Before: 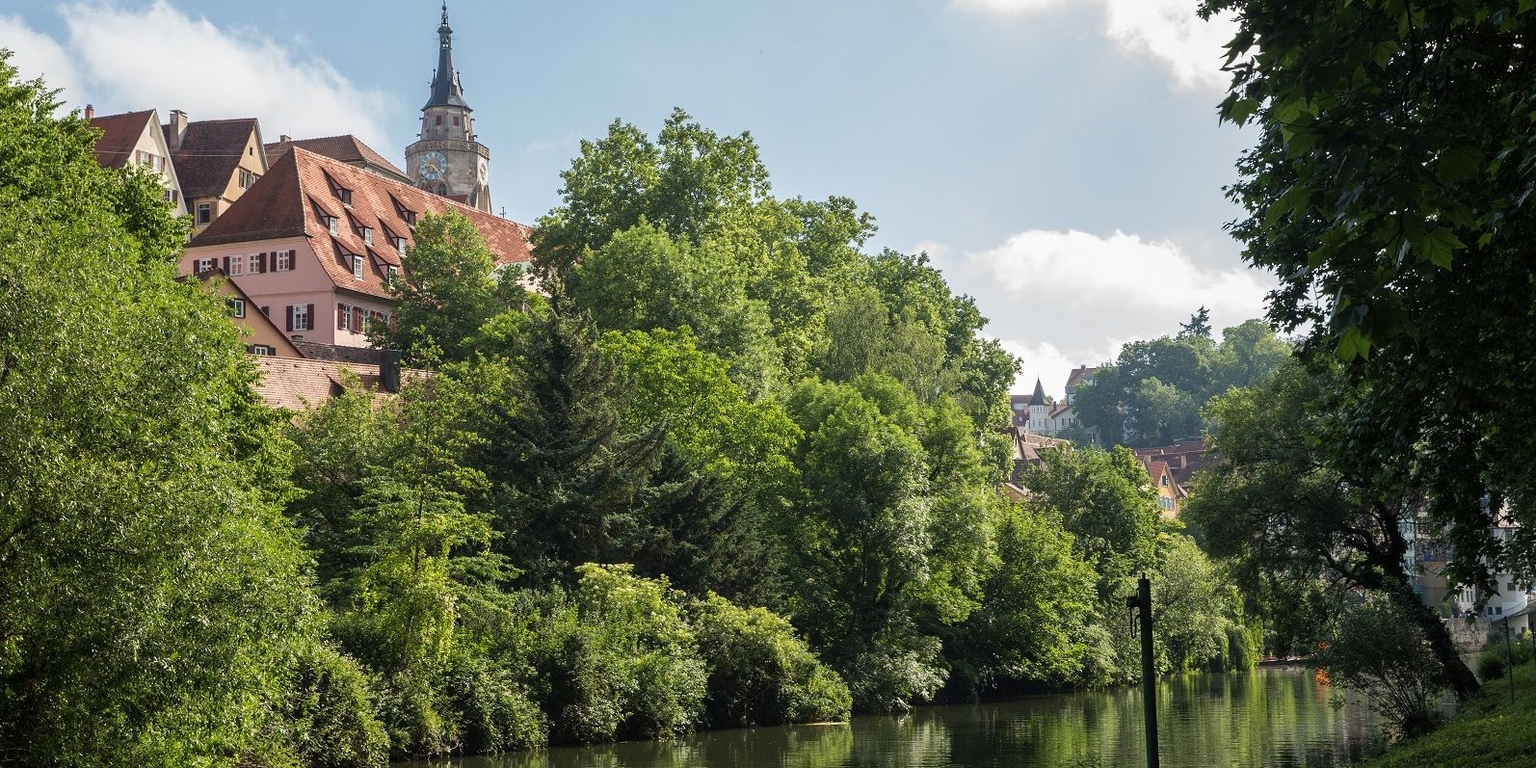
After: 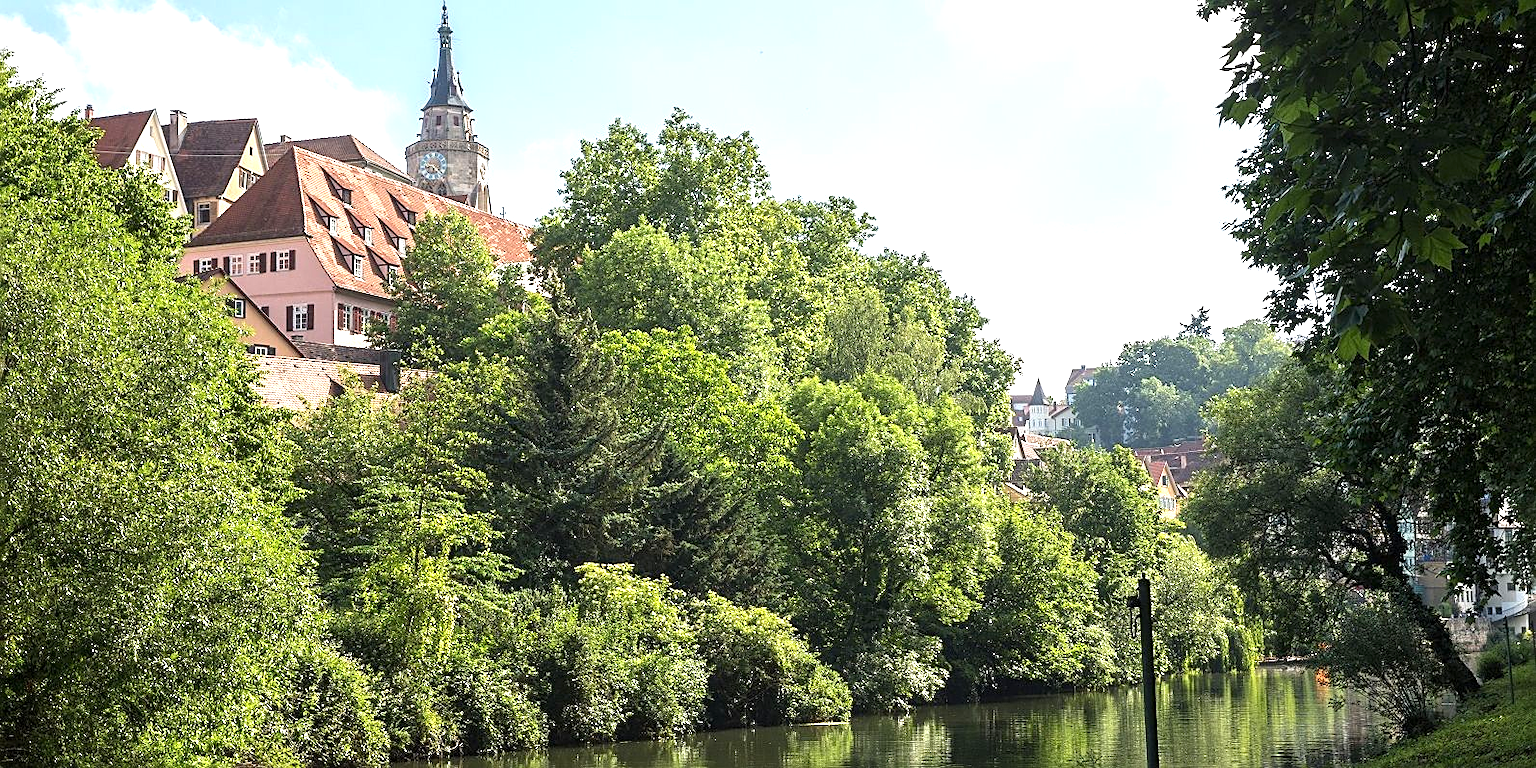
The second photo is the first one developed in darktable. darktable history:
sharpen: on, module defaults
exposure: exposure 0.948 EV, compensate highlight preservation false
